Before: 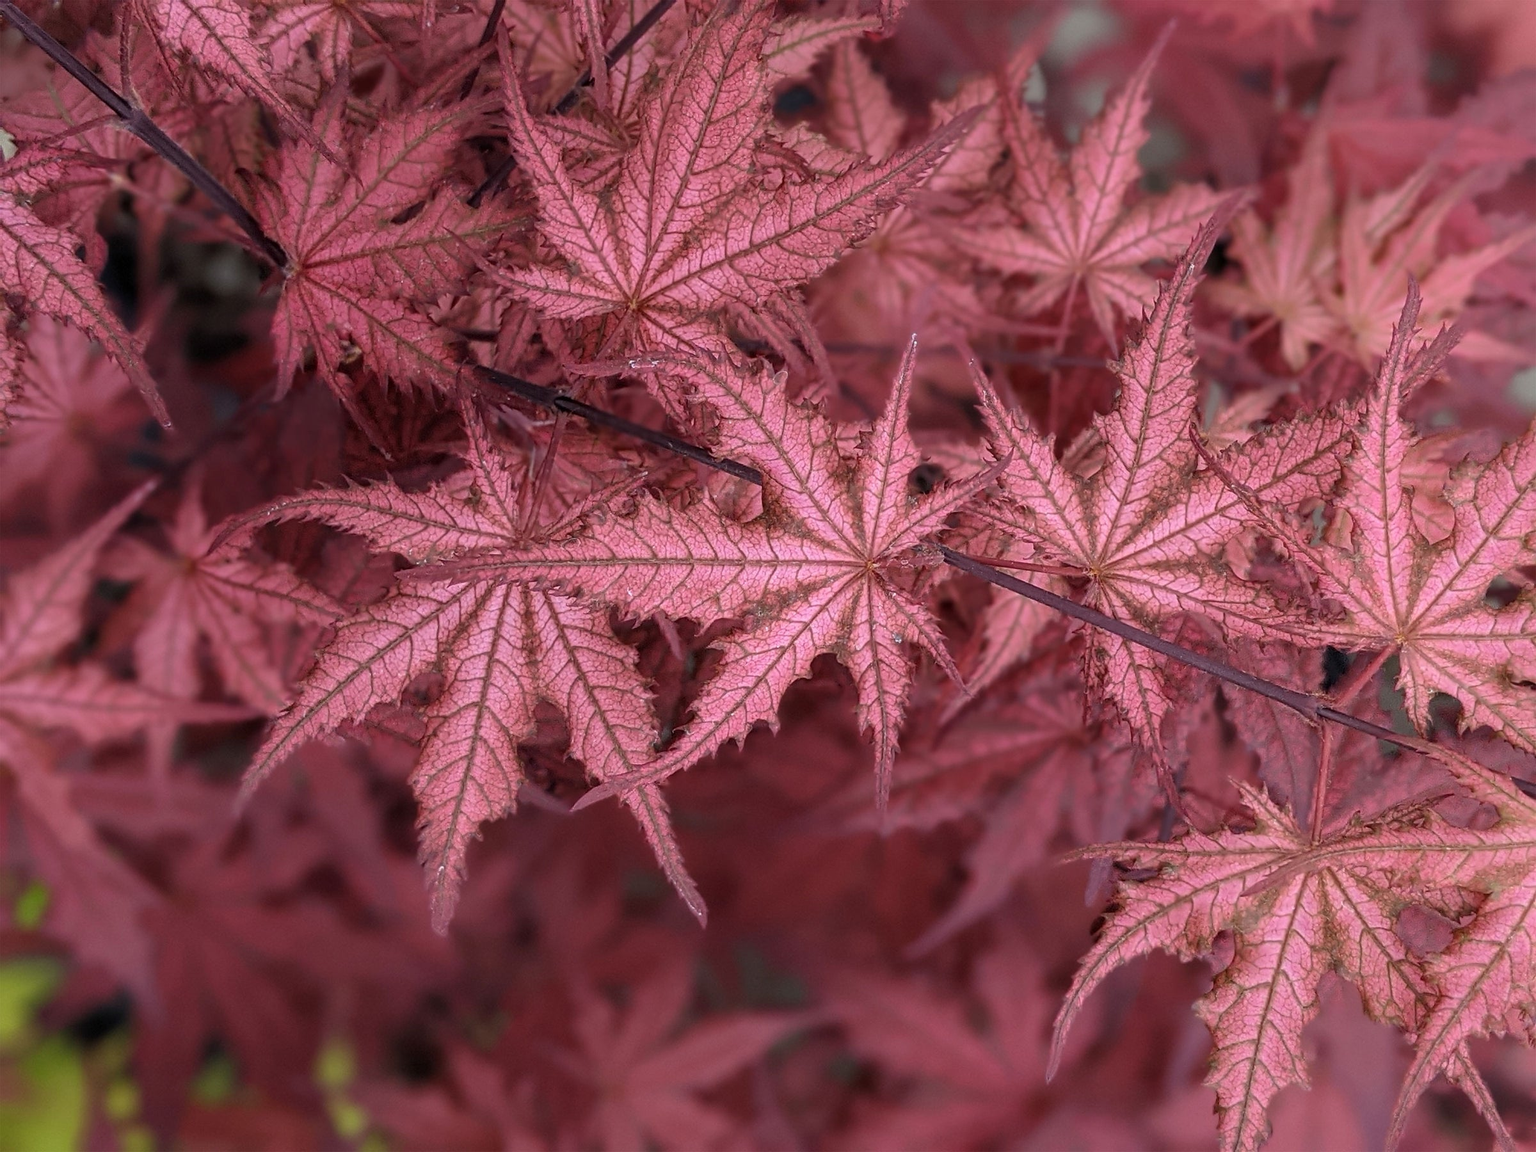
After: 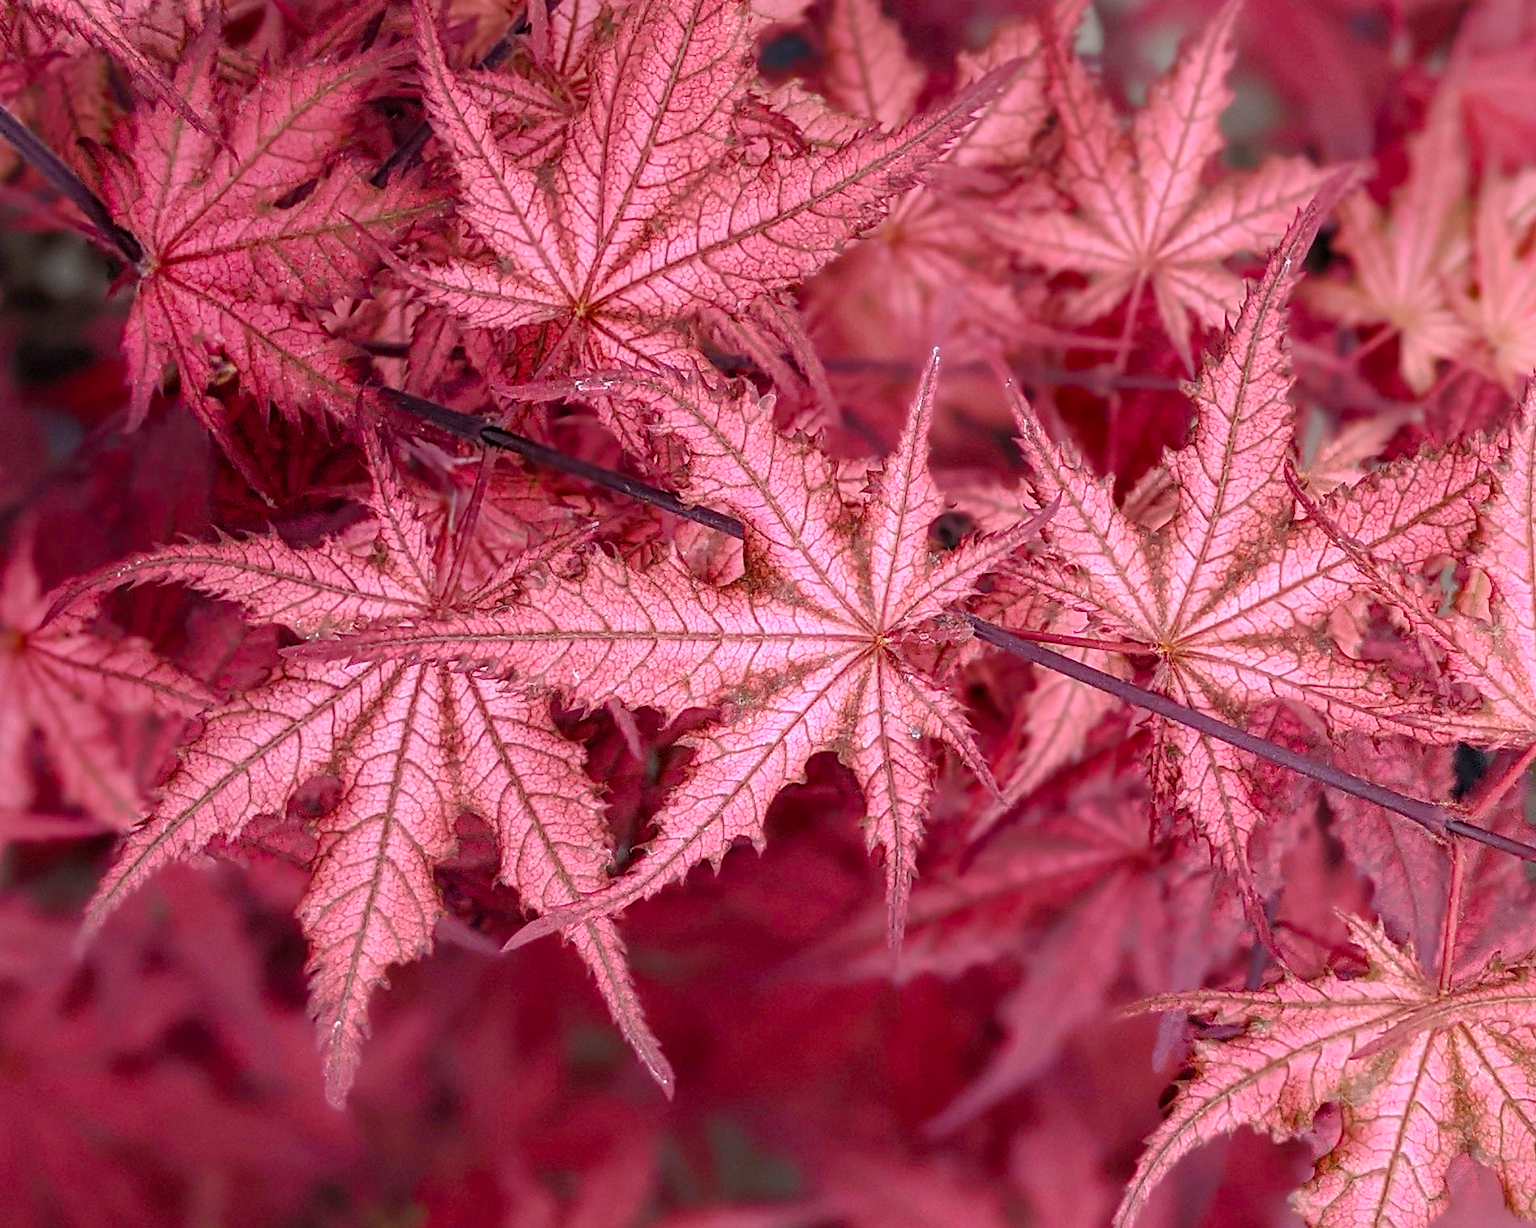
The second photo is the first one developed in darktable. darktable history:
exposure: exposure 0.564 EV, compensate exposure bias true, compensate highlight preservation false
crop: left 11.401%, top 5.212%, right 9.566%, bottom 10.455%
color balance rgb: perceptual saturation grading › global saturation 20%, perceptual saturation grading › highlights -25.175%, perceptual saturation grading › shadows 50.171%
